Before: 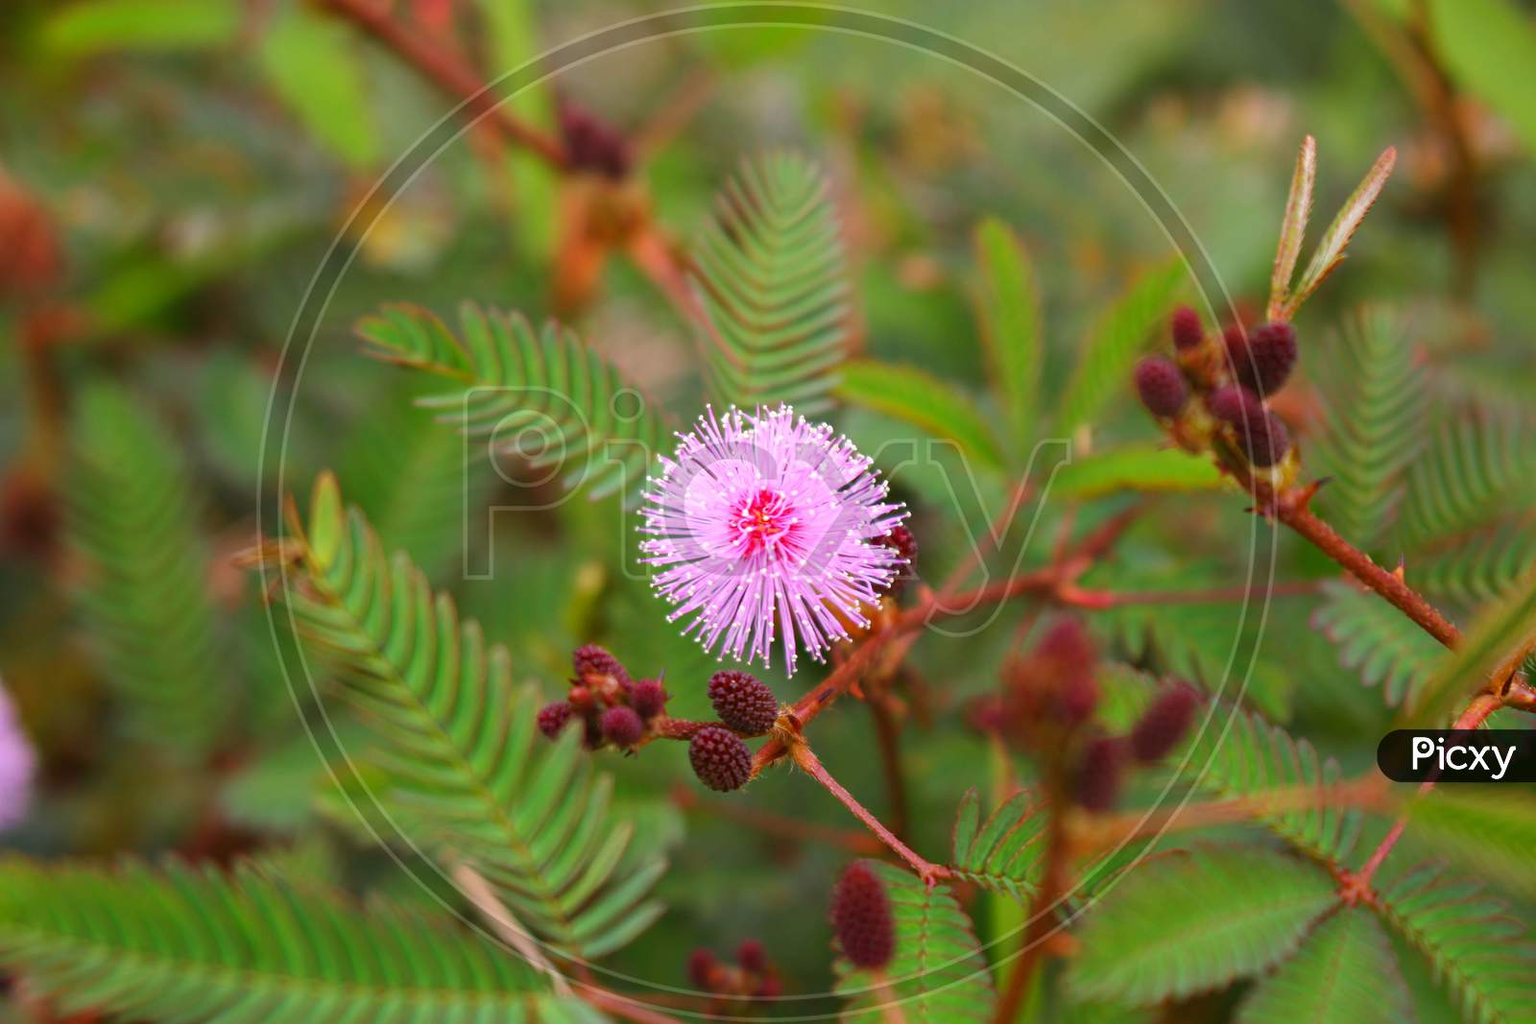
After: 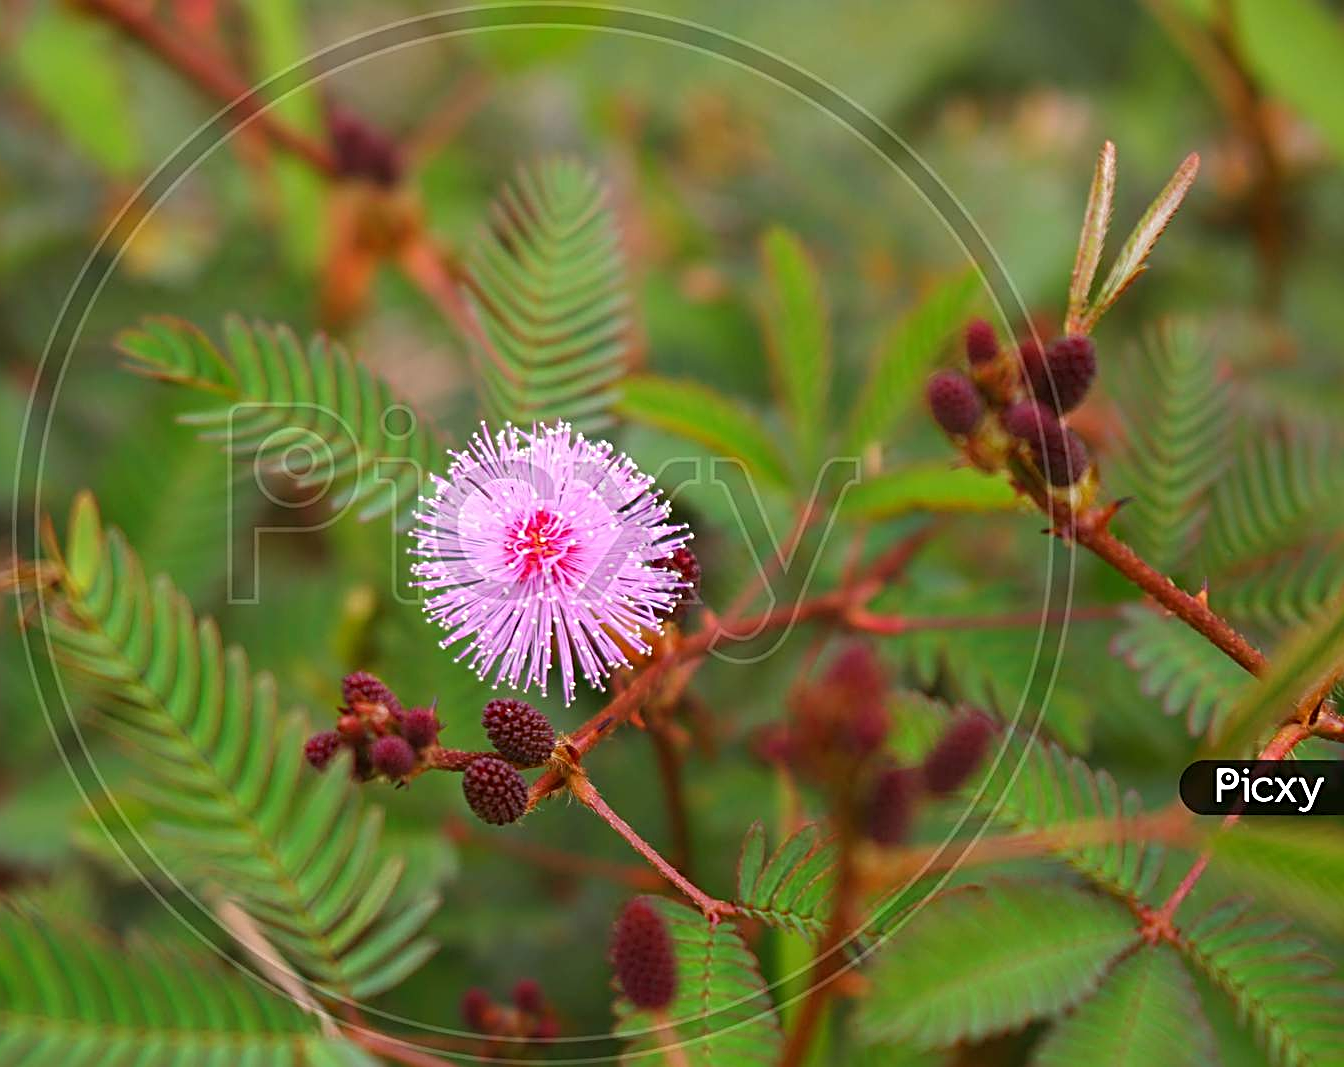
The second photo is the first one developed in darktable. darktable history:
sharpen: radius 2.531, amount 0.625
crop: left 15.96%
